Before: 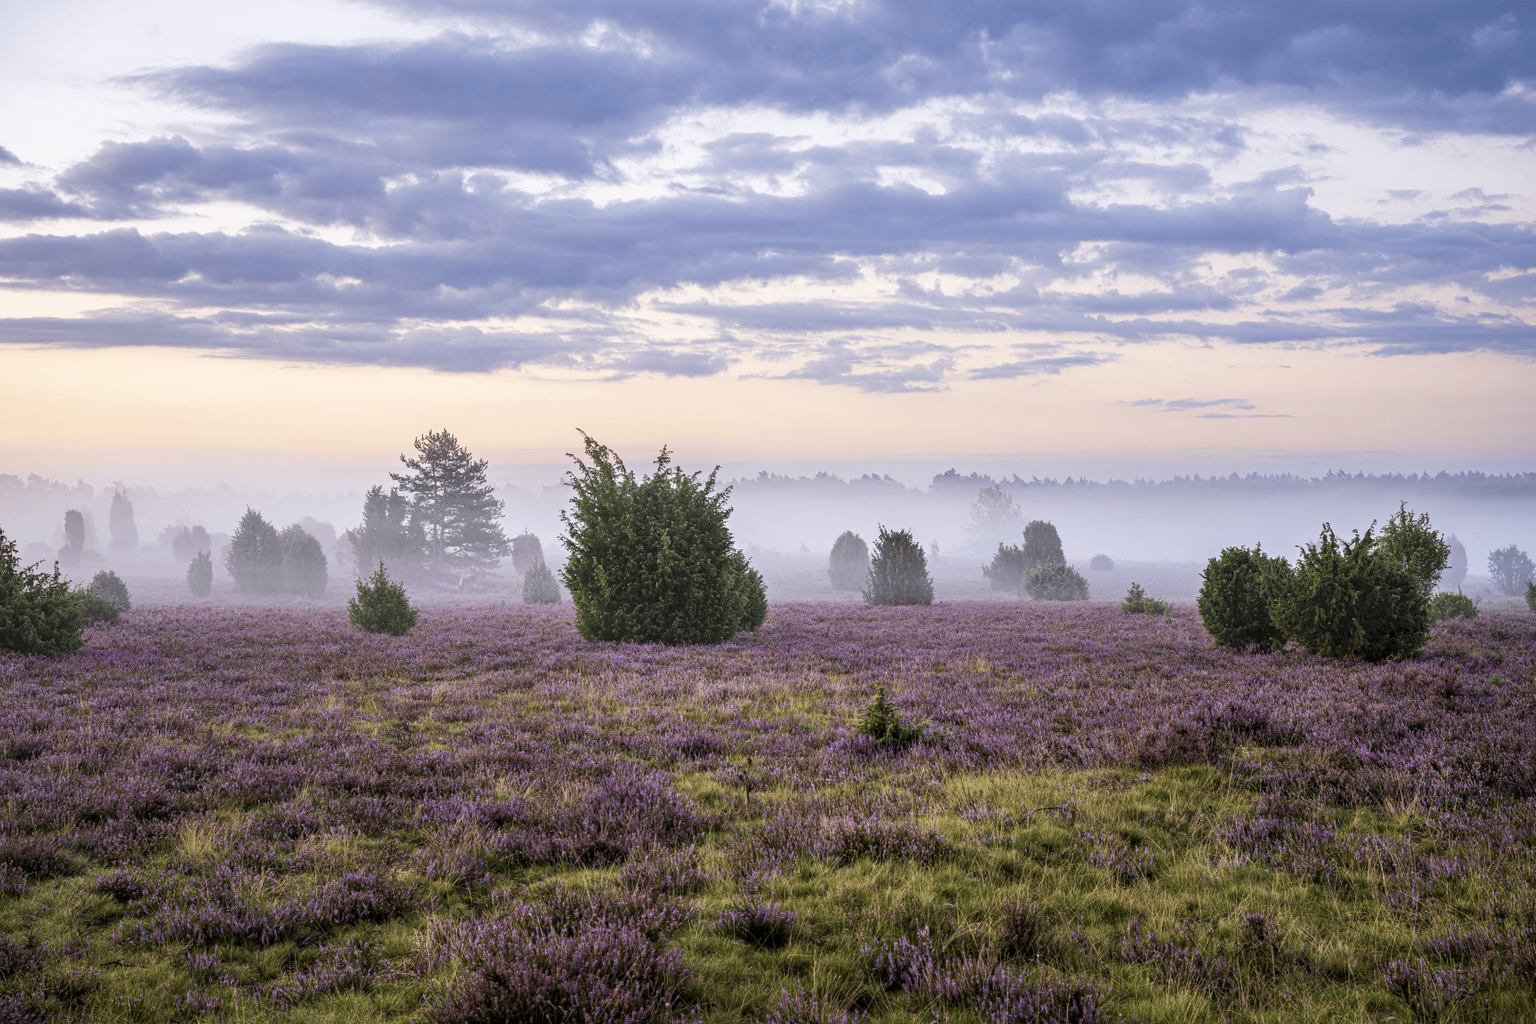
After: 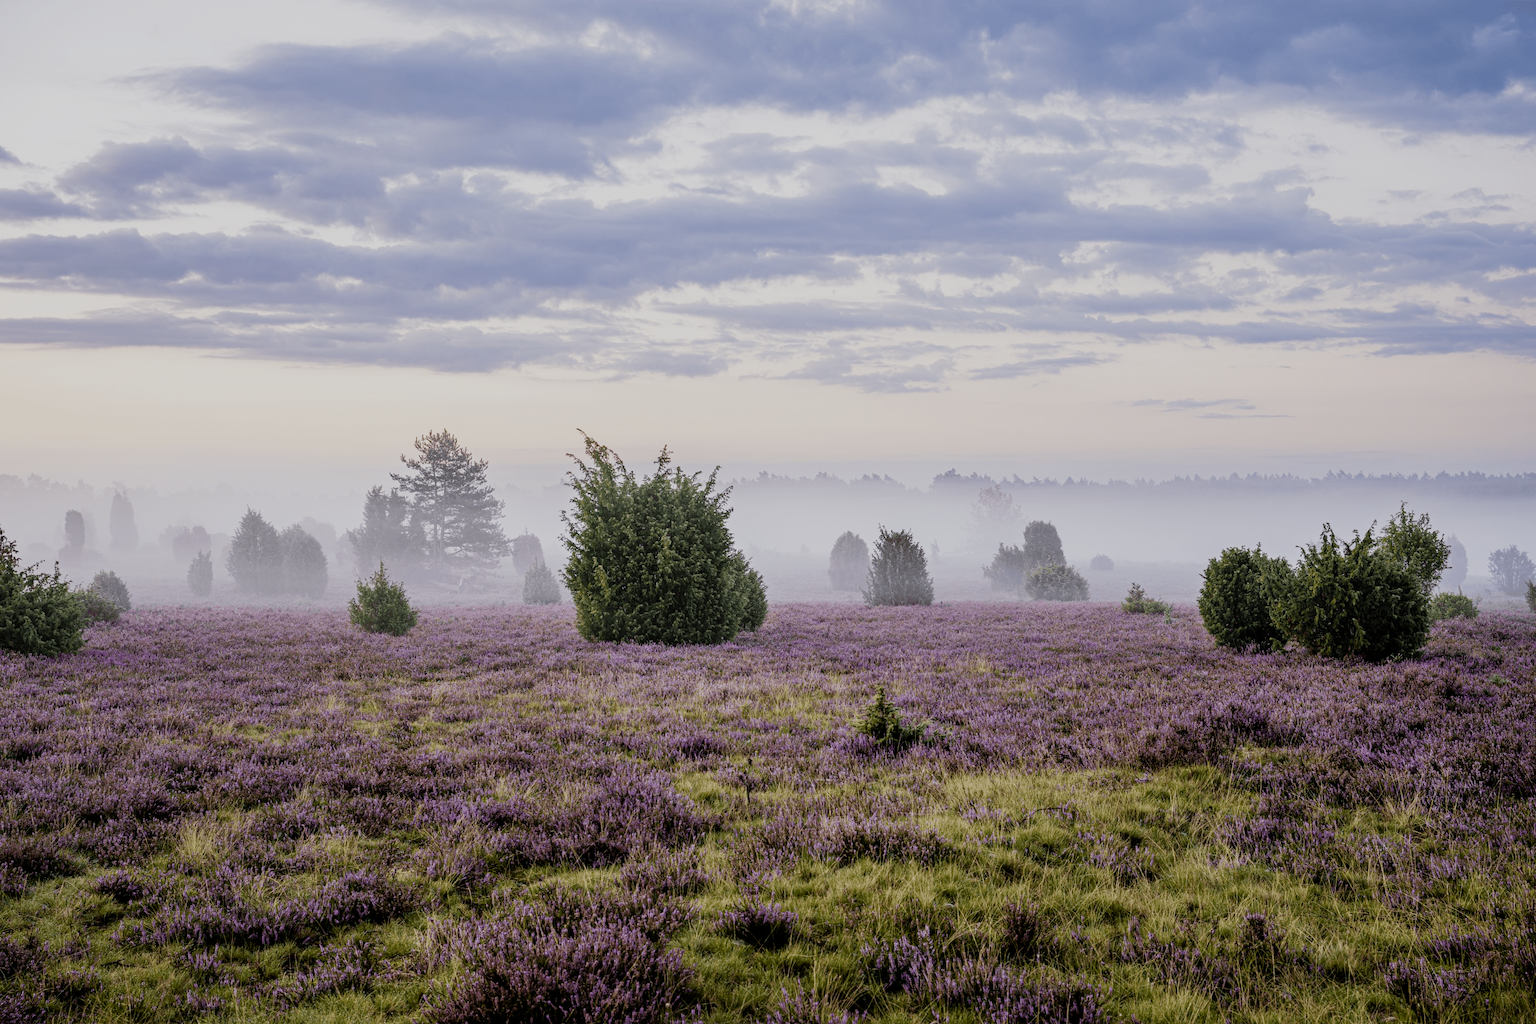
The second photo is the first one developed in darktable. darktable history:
filmic rgb: black relative exposure -7.17 EV, white relative exposure 5.39 EV, threshold 5.98 EV, hardness 3.03, preserve chrominance no, color science v4 (2020), contrast in shadows soft, enable highlight reconstruction true
exposure: exposure 0.198 EV, compensate exposure bias true, compensate highlight preservation false
tone equalizer: on, module defaults
